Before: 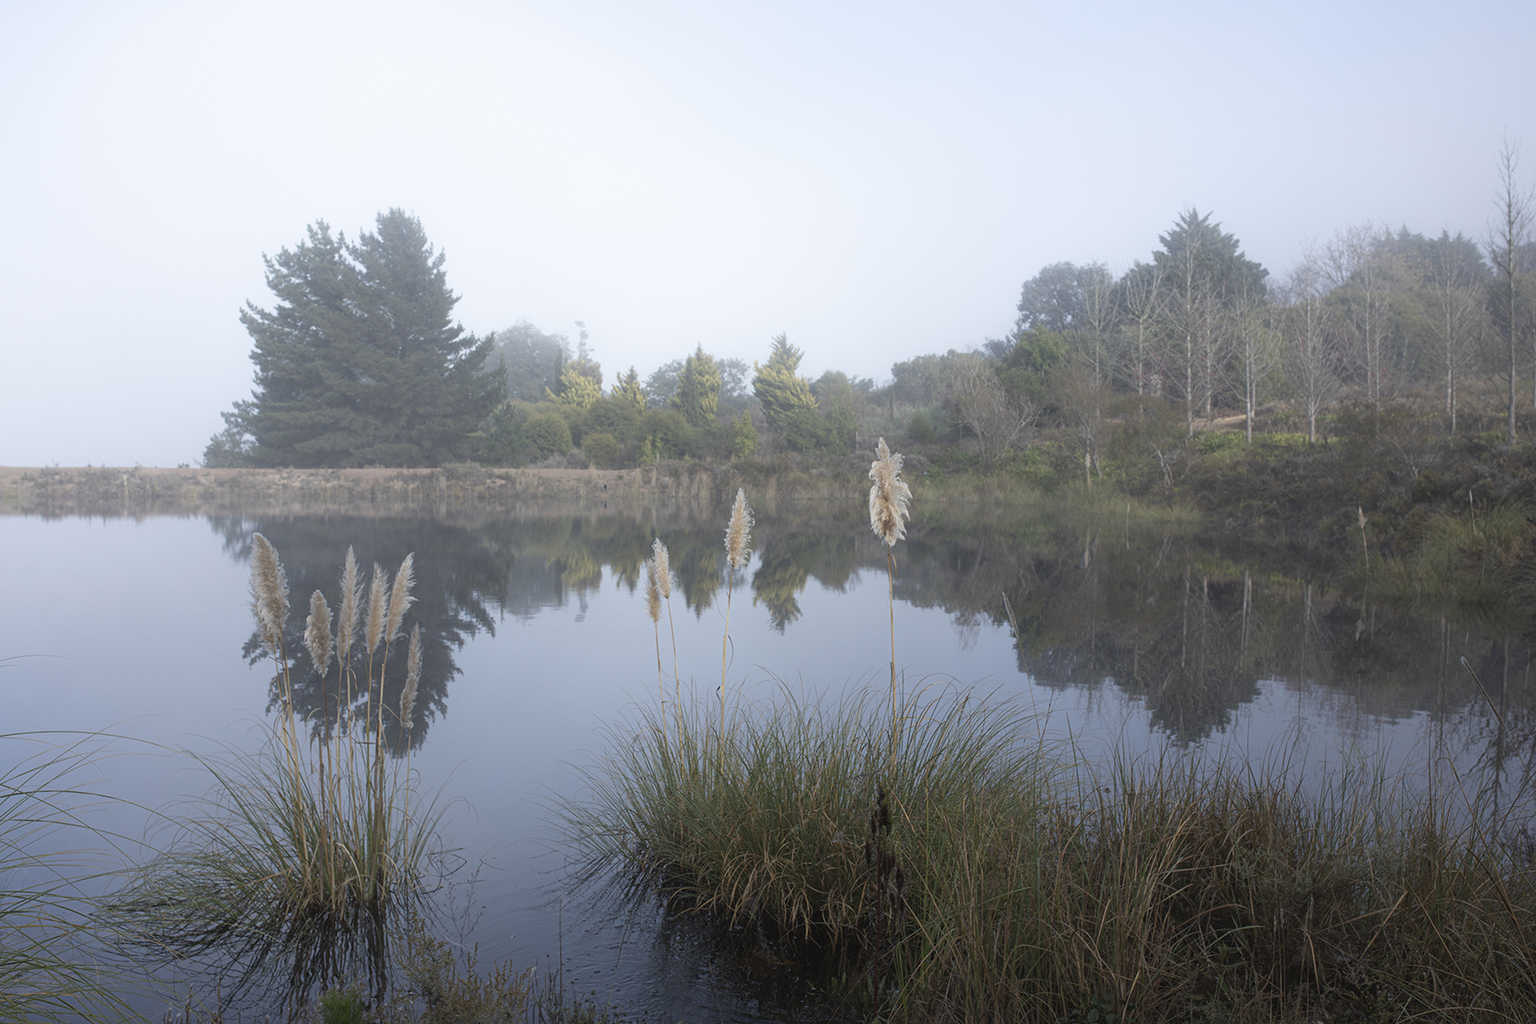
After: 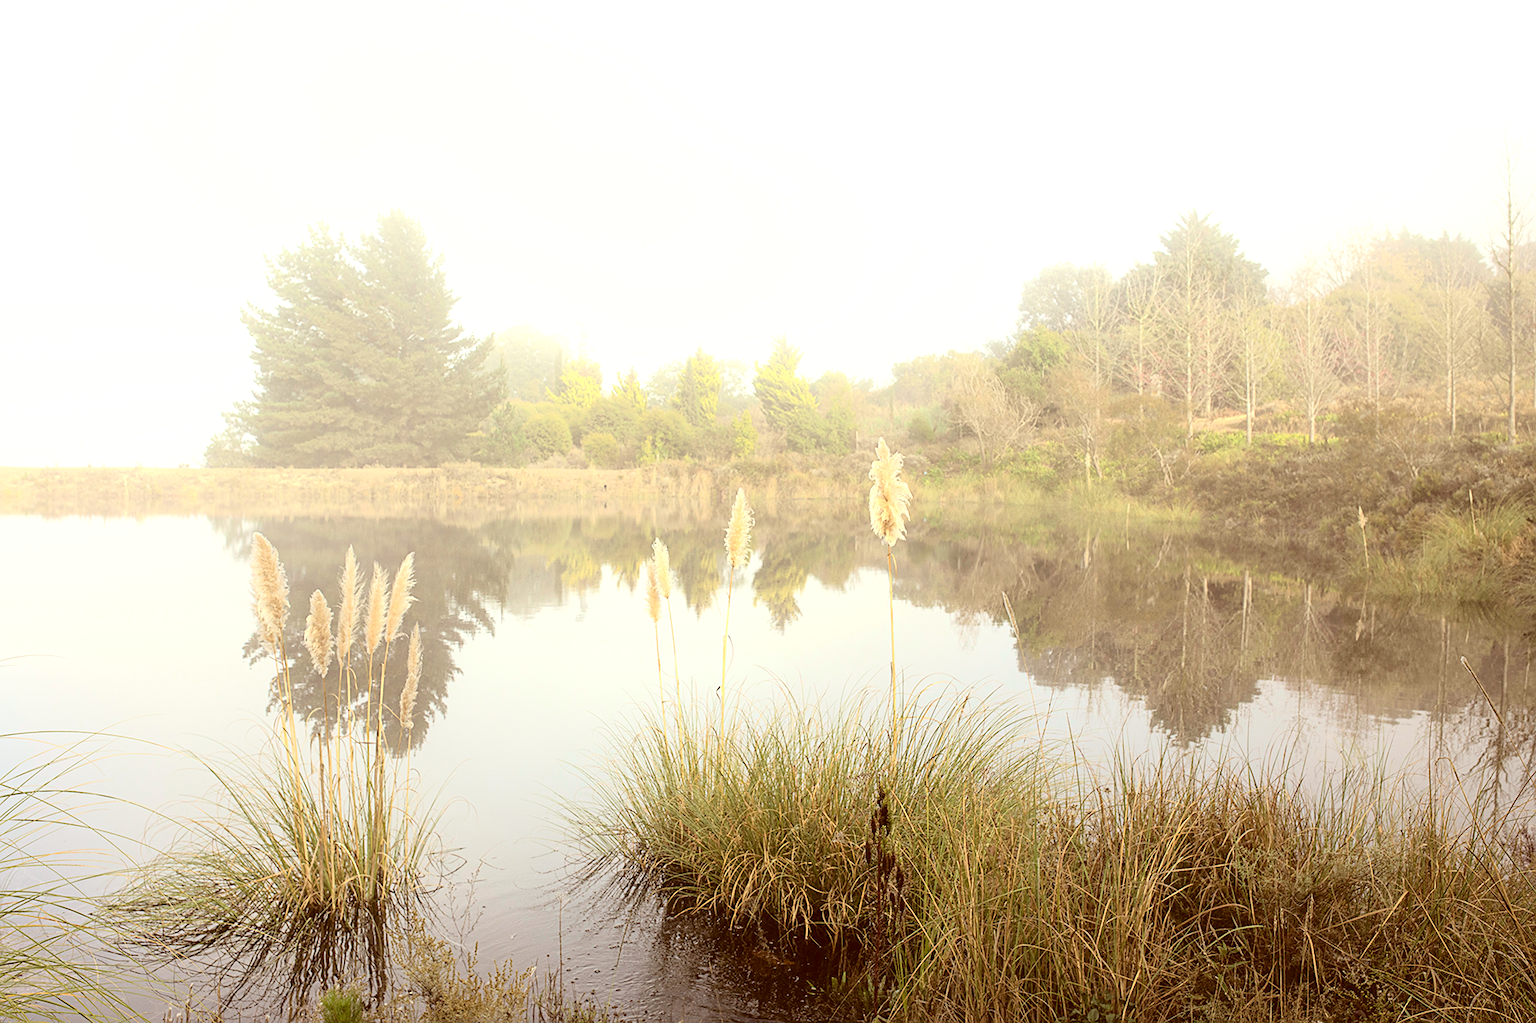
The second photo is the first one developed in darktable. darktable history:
color correction: highlights a* 1.12, highlights b* 24.26, shadows a* 15.58, shadows b* 24.26
exposure: exposure 1.16 EV, compensate exposure bias true, compensate highlight preservation false
sharpen: radius 1.559, amount 0.373, threshold 1.271
tone curve: curves: ch0 [(0, 0) (0.003, 0.003) (0.011, 0.01) (0.025, 0.023) (0.044, 0.041) (0.069, 0.064) (0.1, 0.094) (0.136, 0.143) (0.177, 0.205) (0.224, 0.281) (0.277, 0.367) (0.335, 0.457) (0.399, 0.542) (0.468, 0.629) (0.543, 0.711) (0.623, 0.788) (0.709, 0.863) (0.801, 0.912) (0.898, 0.955) (1, 1)], color space Lab, independent channels, preserve colors none
